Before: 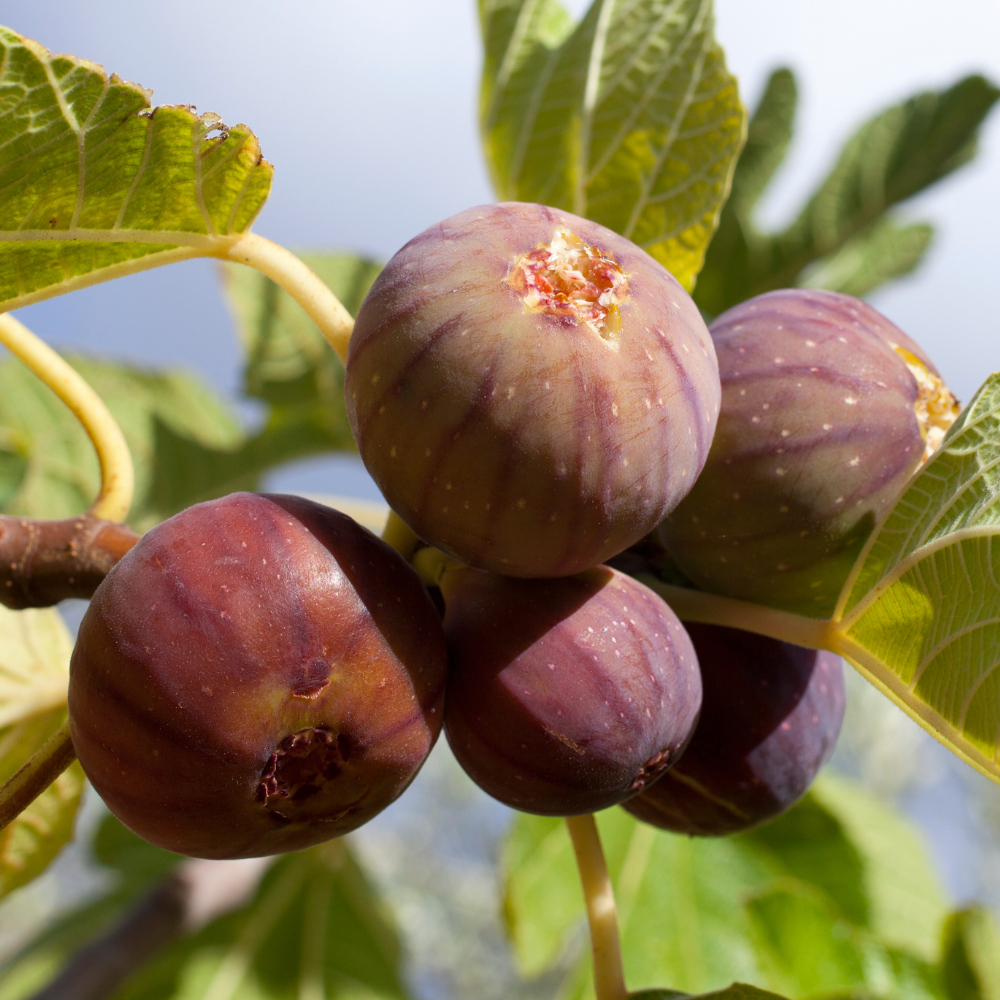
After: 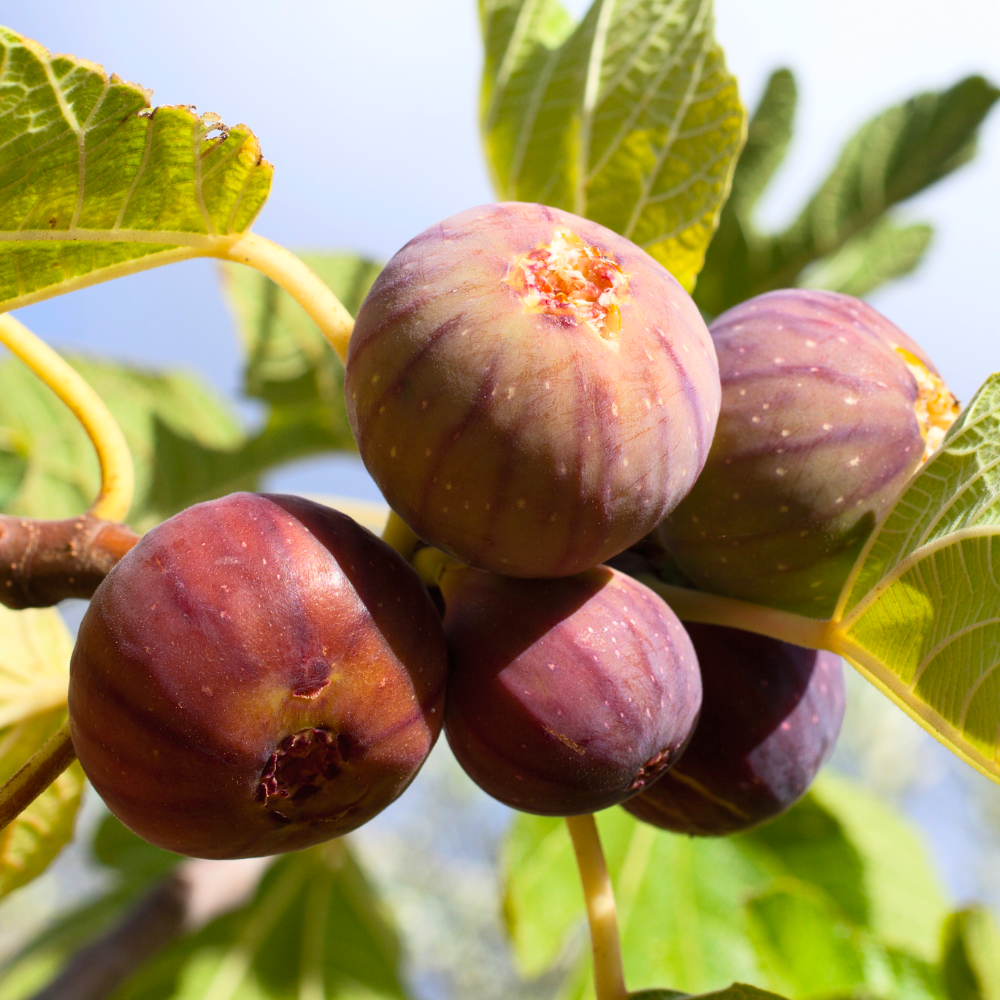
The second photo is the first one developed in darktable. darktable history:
contrast brightness saturation: contrast 0.198, brightness 0.164, saturation 0.22
